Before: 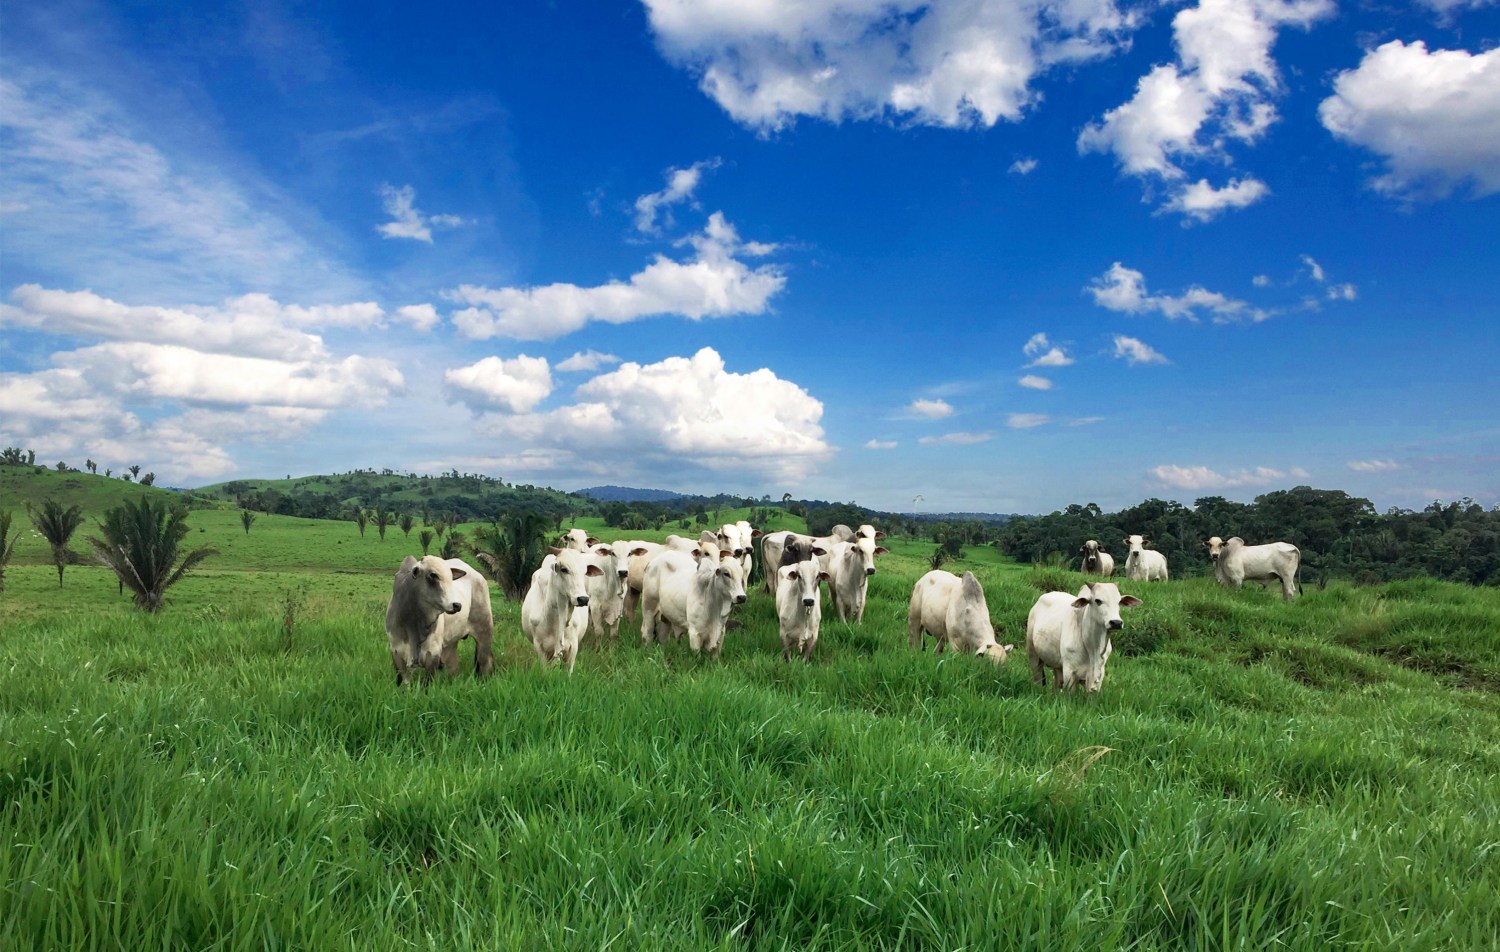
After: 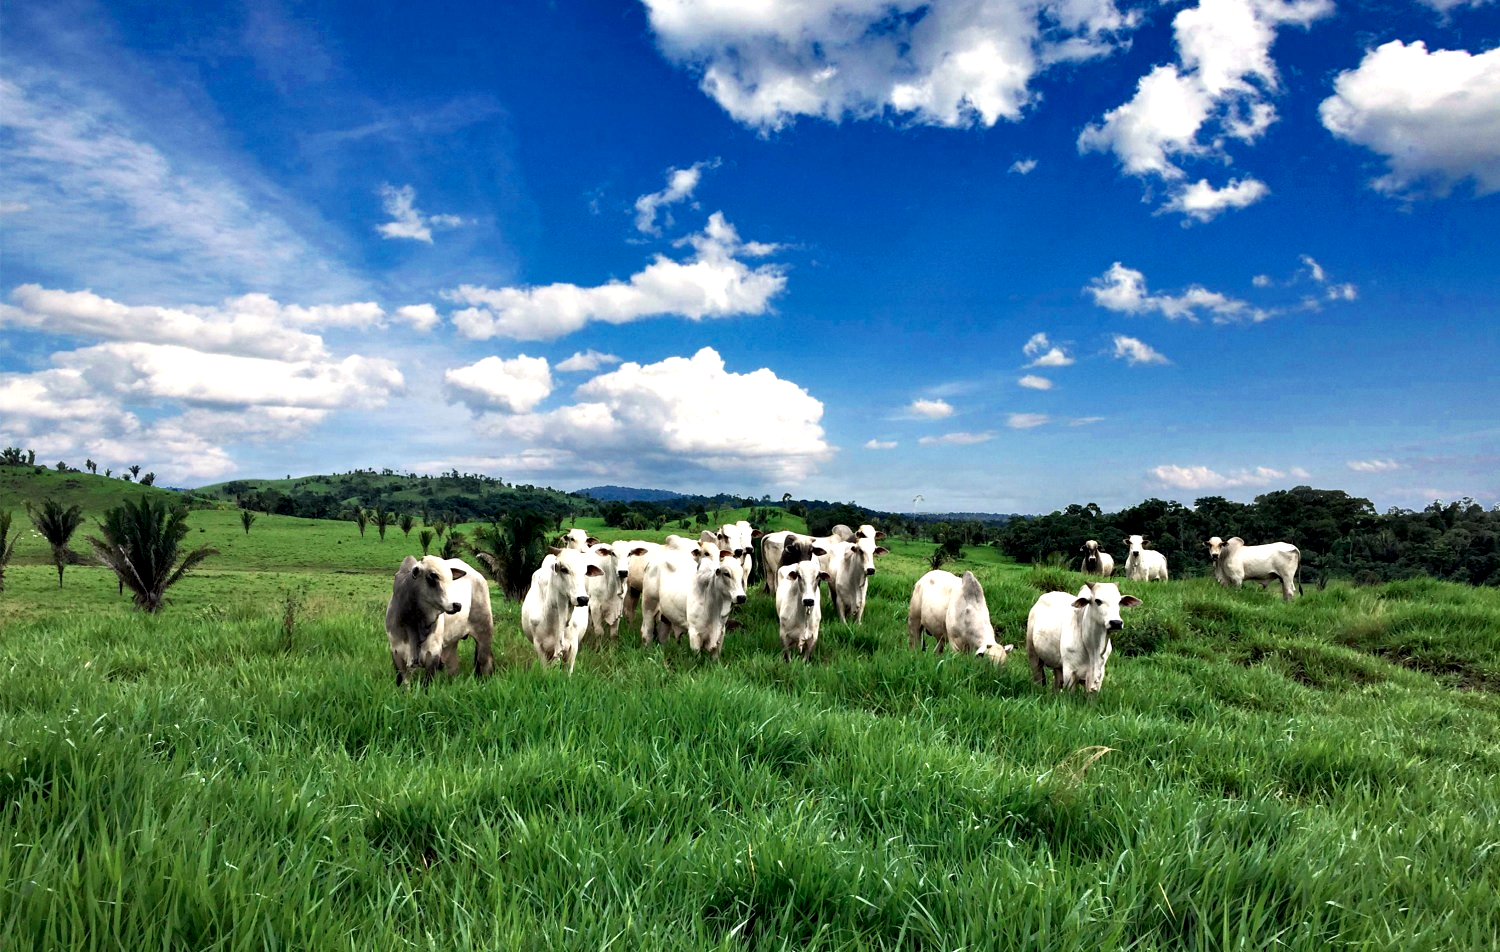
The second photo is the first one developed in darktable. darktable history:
contrast equalizer: octaves 7, y [[0.6 ×6], [0.55 ×6], [0 ×6], [0 ×6], [0 ×6]]
color correction: highlights b* 0.034
